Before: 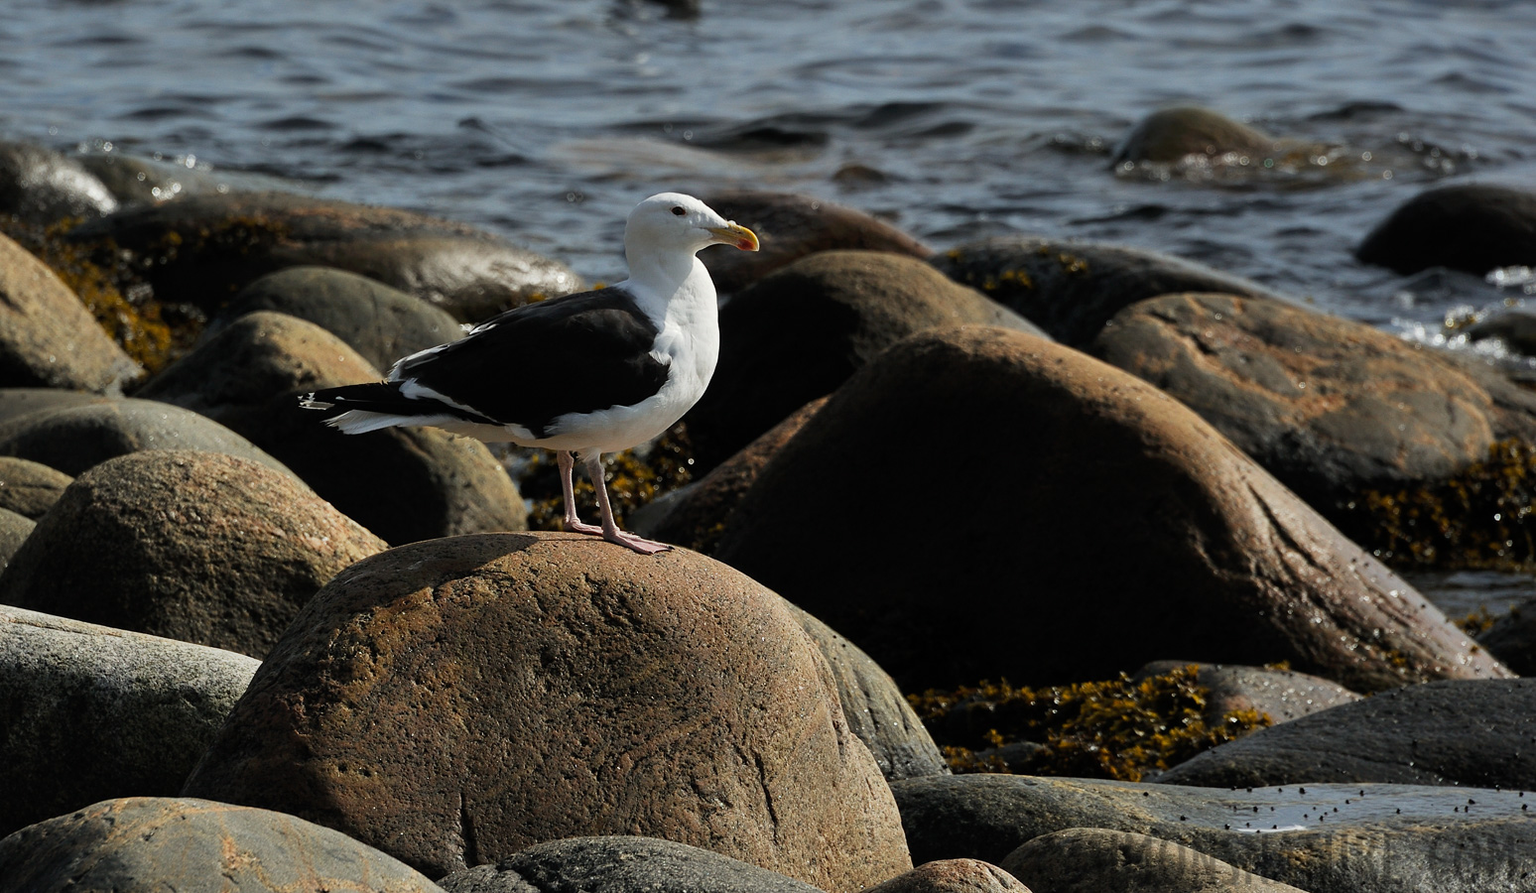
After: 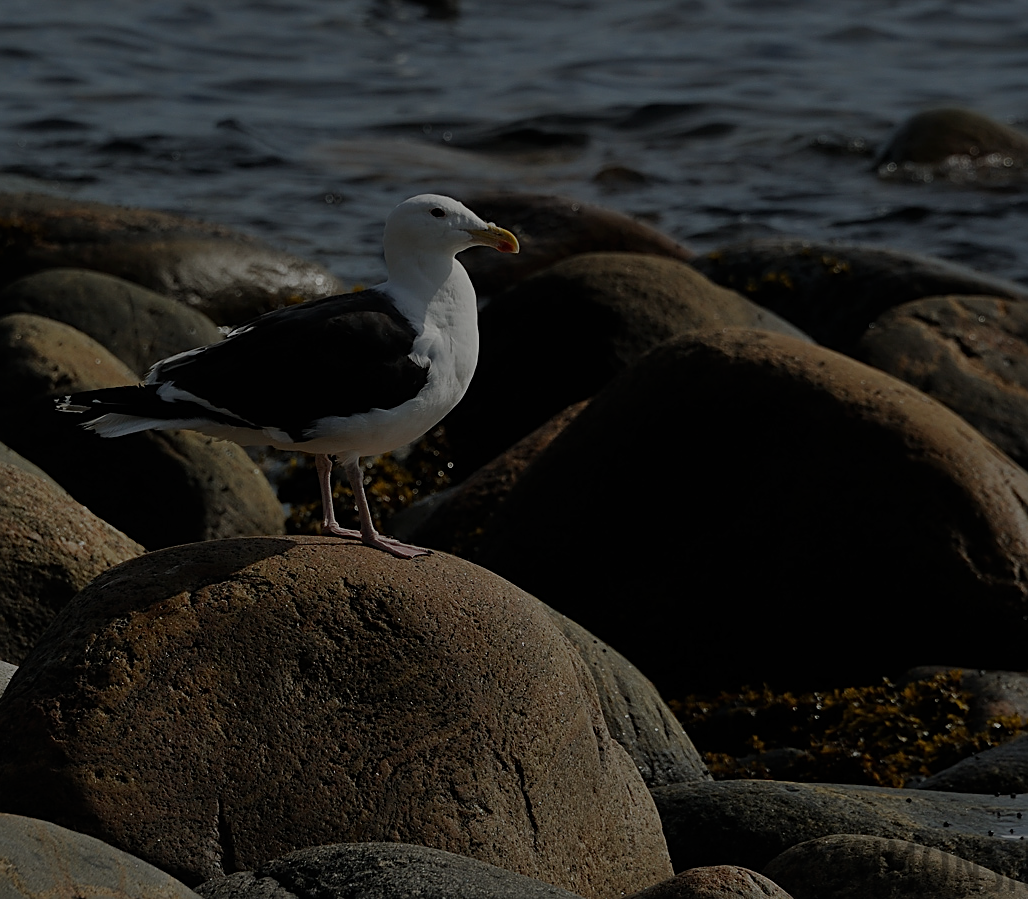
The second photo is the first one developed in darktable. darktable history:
crop and rotate: left 15.93%, right 17.611%
sharpen: on, module defaults
tone equalizer: -8 EV -1.97 EV, -7 EV -1.98 EV, -6 EV -1.99 EV, -5 EV -1.98 EV, -4 EV -1.98 EV, -3 EV -1.99 EV, -2 EV -1.99 EV, -1 EV -1.61 EV, +0 EV -2 EV, edges refinement/feathering 500, mask exposure compensation -1.57 EV, preserve details guided filter
